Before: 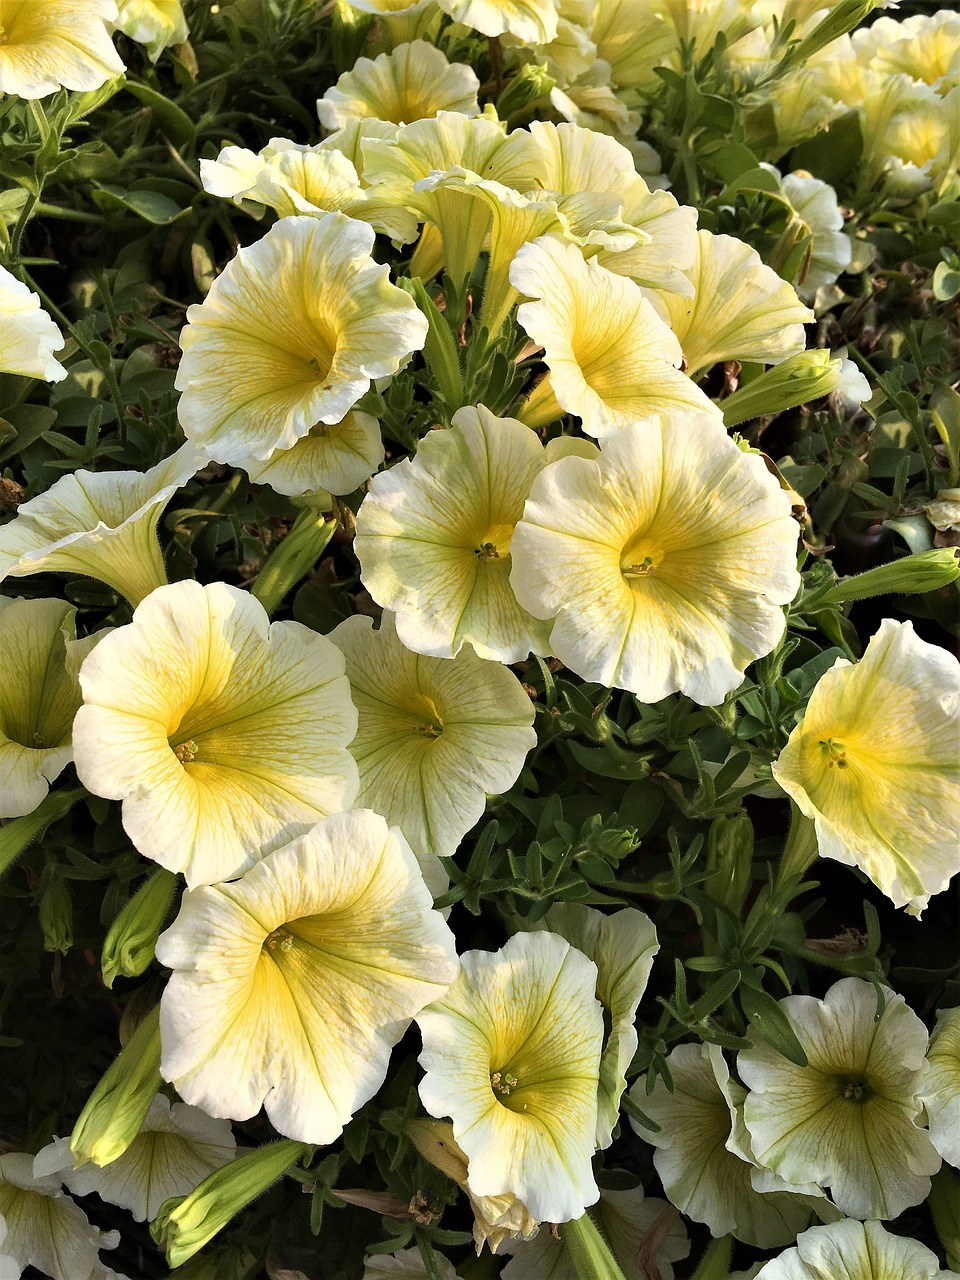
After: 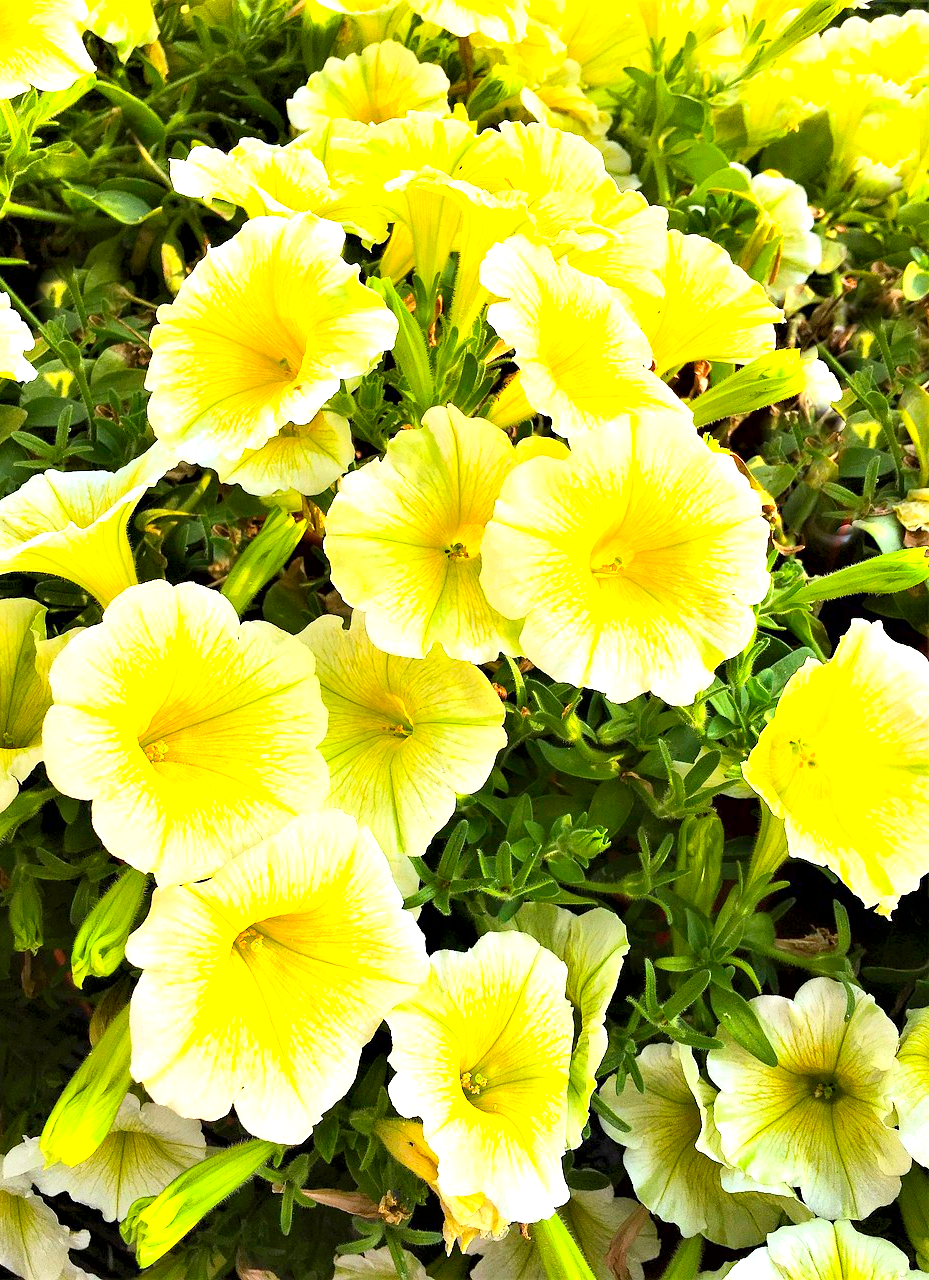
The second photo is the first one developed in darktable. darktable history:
contrast brightness saturation: contrast 0.204, brightness 0.205, saturation 0.802
exposure: black level correction 0.001, exposure 1.303 EV, compensate highlight preservation false
crop and rotate: left 3.188%
